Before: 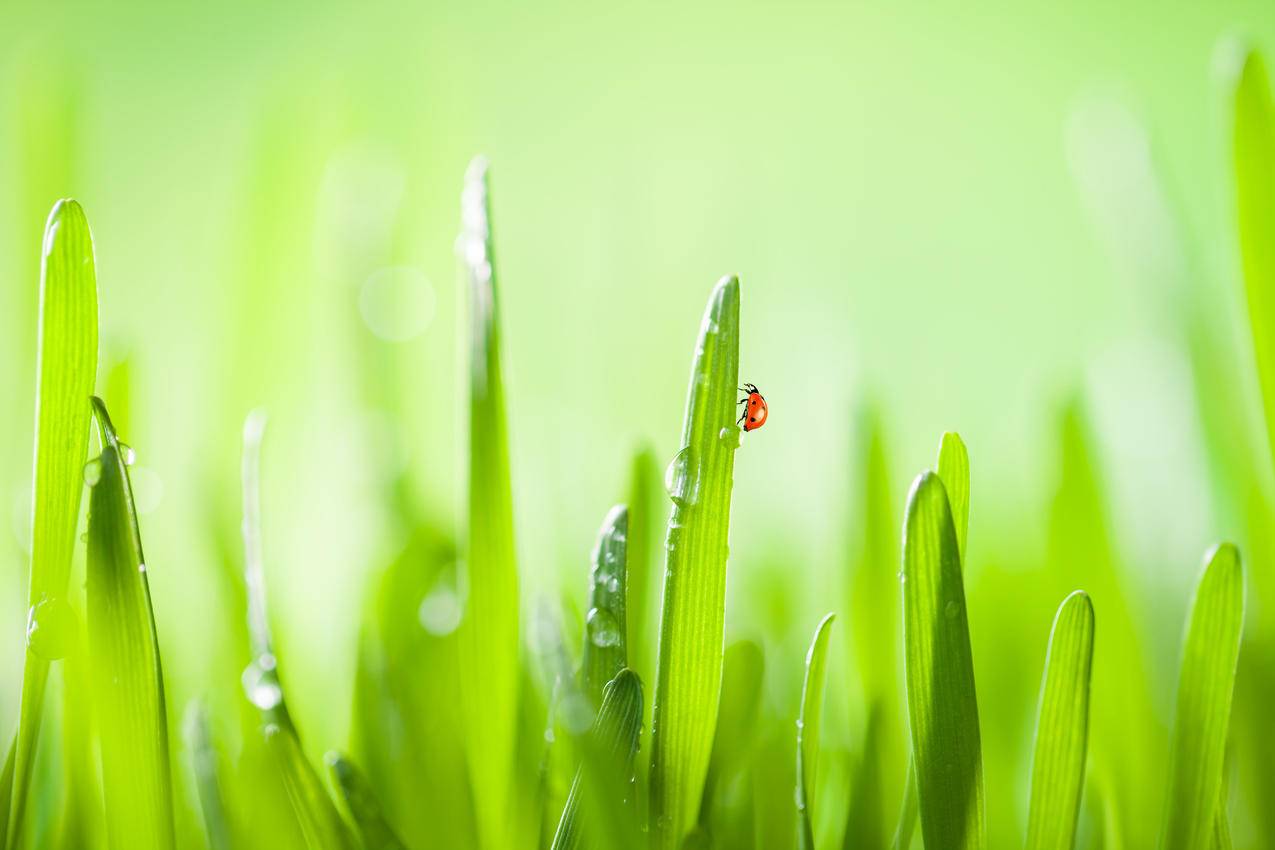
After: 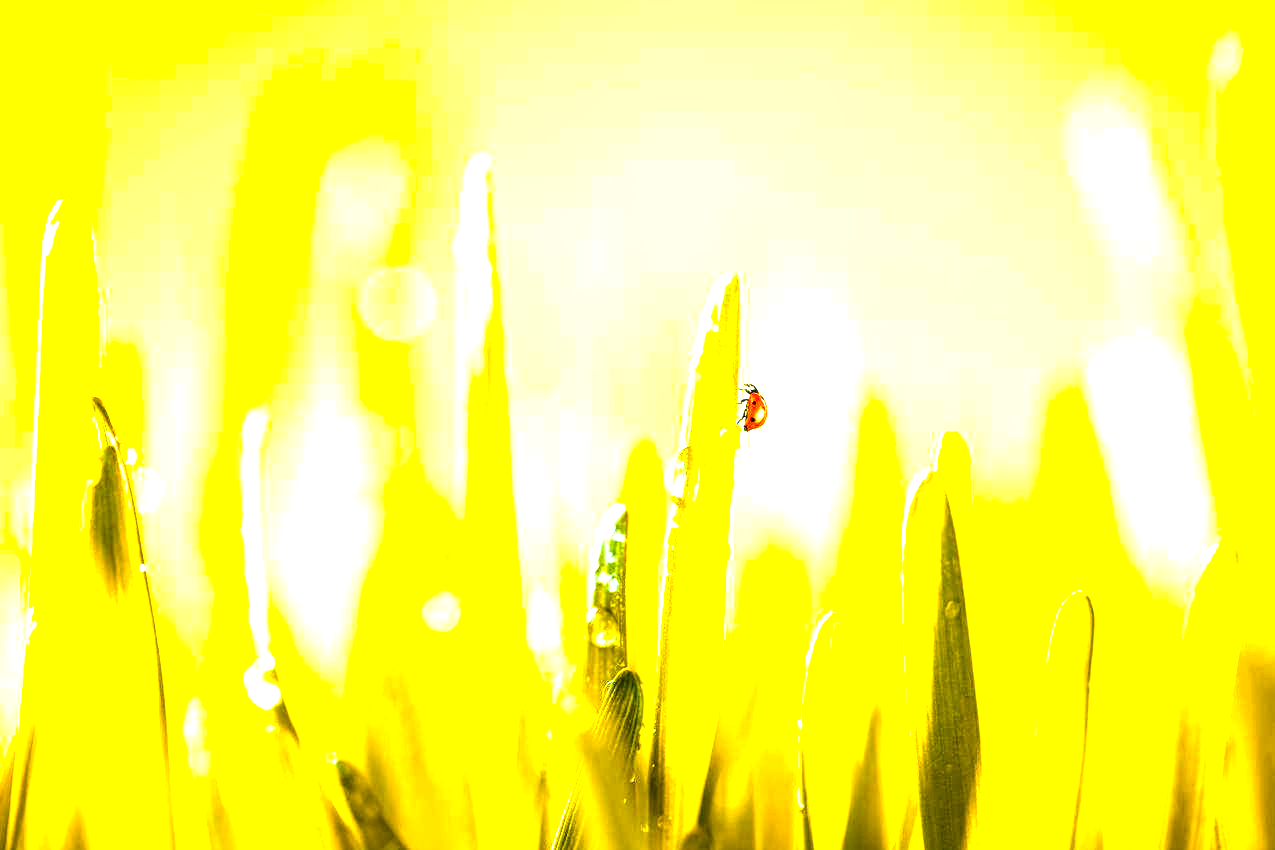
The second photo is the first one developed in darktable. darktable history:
color balance rgb: linear chroma grading › global chroma 9%, perceptual saturation grading › global saturation 36%, perceptual saturation grading › shadows 35%, perceptual brilliance grading › global brilliance 15%, perceptual brilliance grading › shadows -35%, global vibrance 15%
exposure: black level correction 0, exposure 1.198 EV, compensate exposure bias true, compensate highlight preservation false
color zones: curves: ch2 [(0, 0.5) (0.143, 0.5) (0.286, 0.416) (0.429, 0.5) (0.571, 0.5) (0.714, 0.5) (0.857, 0.5) (1, 0.5)]
local contrast: highlights 20%, detail 197%
